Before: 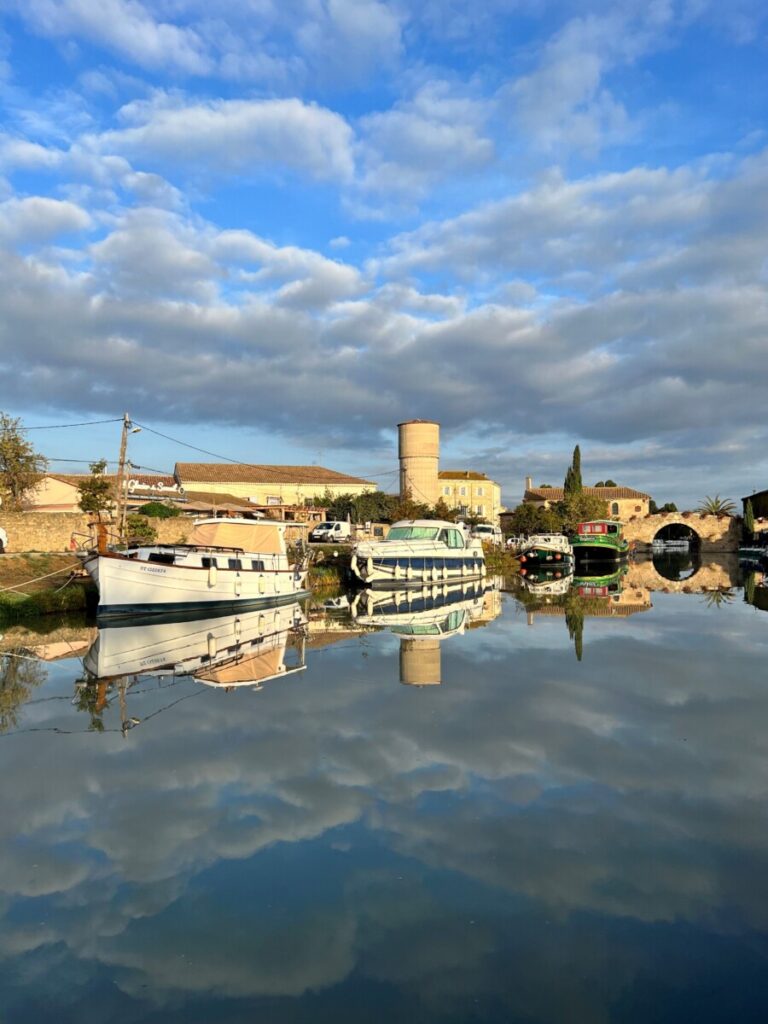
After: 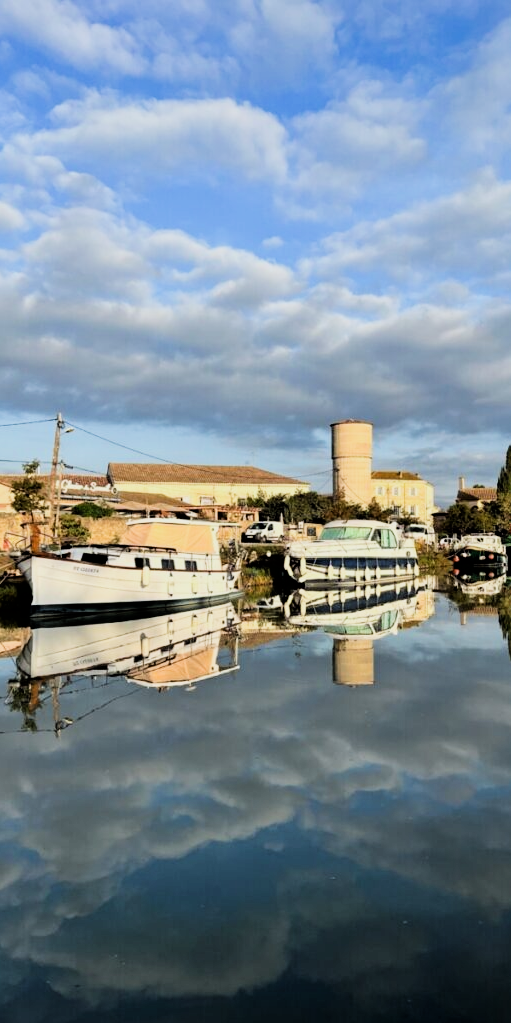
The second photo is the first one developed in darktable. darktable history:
filmic rgb: black relative exposure -5 EV, hardness 2.88, contrast 1.4, highlights saturation mix -30%
exposure: black level correction 0.001, exposure 0.14 EV, compensate highlight preservation false
crop and rotate: left 8.786%, right 24.548%
